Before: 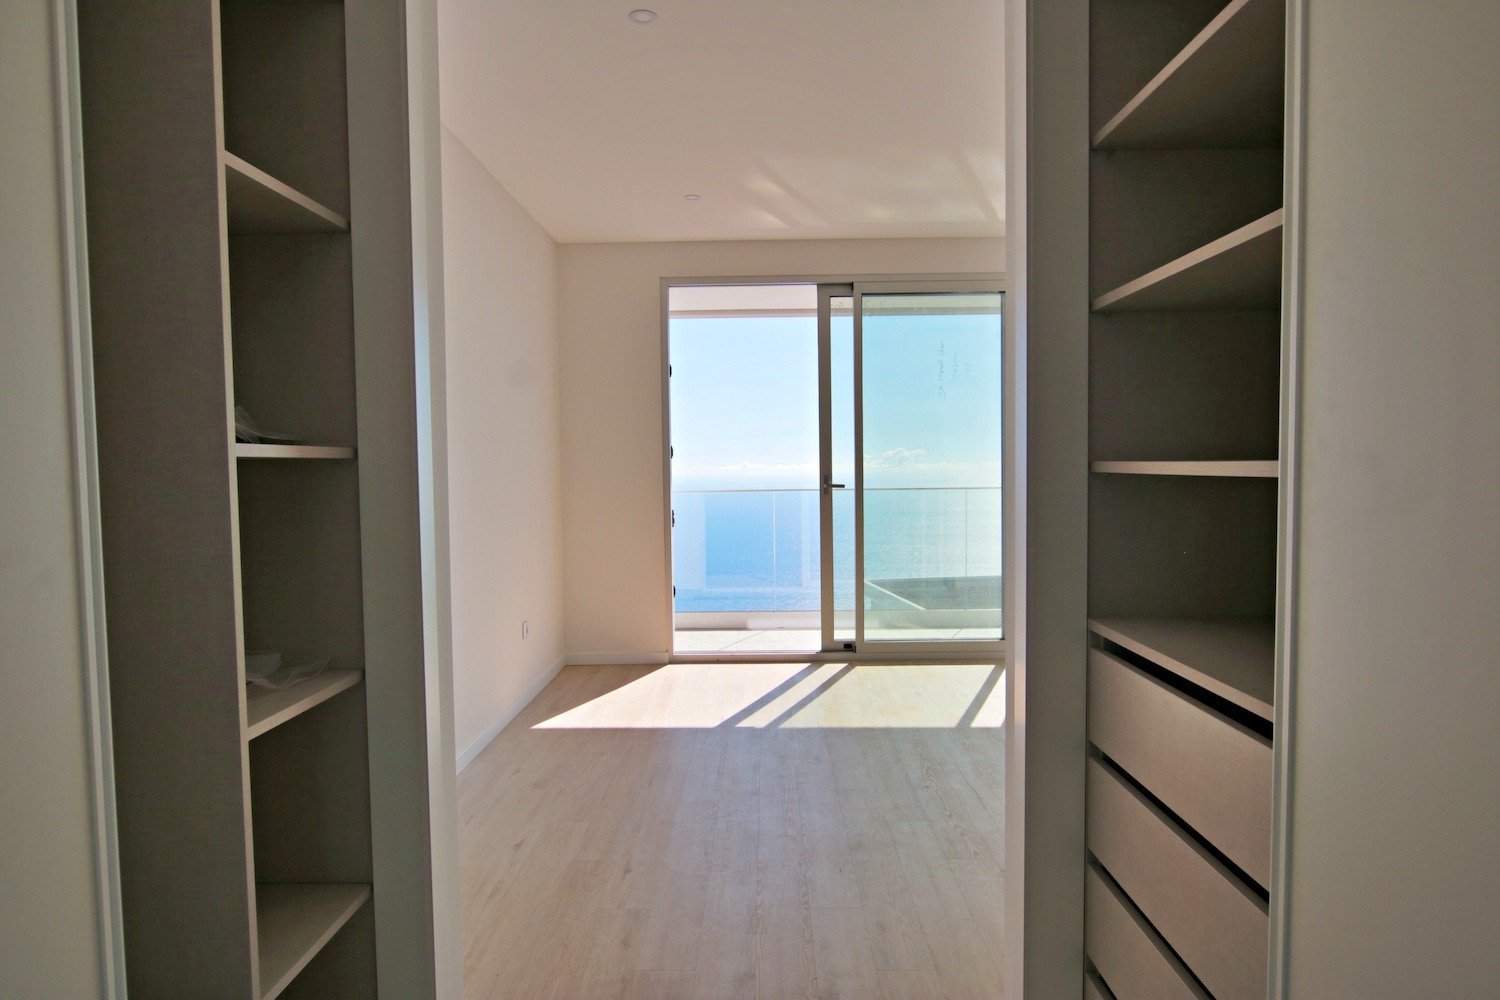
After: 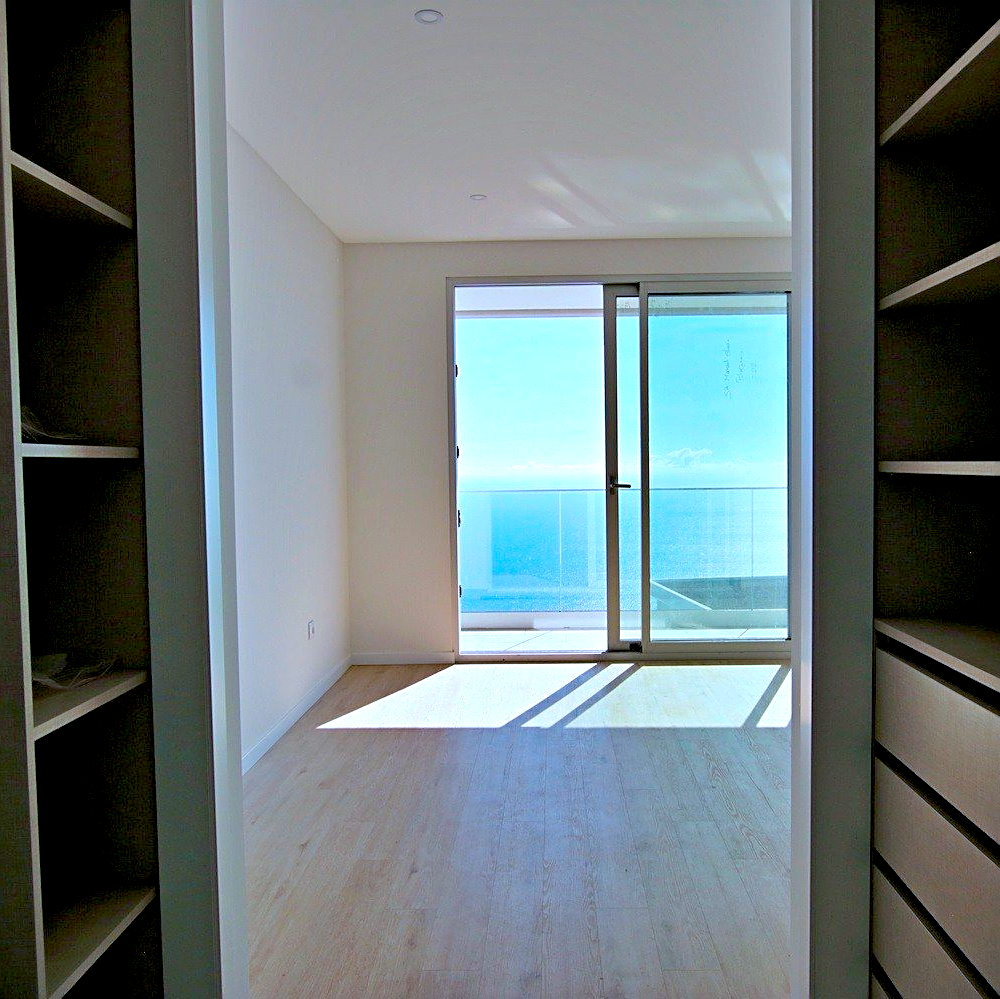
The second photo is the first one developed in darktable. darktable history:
levels: levels [0.016, 0.484, 0.953]
velvia: strength 6.49%
sharpen: on, module defaults
color calibration: illuminant as shot in camera, x 0.385, y 0.38, temperature 3979.75 K
exposure: black level correction 0.03, exposure -0.081 EV, compensate highlight preservation false
color balance rgb: perceptual saturation grading › global saturation 19.88%, global vibrance 11.361%, contrast 4.859%
crop and rotate: left 14.317%, right 19.004%
